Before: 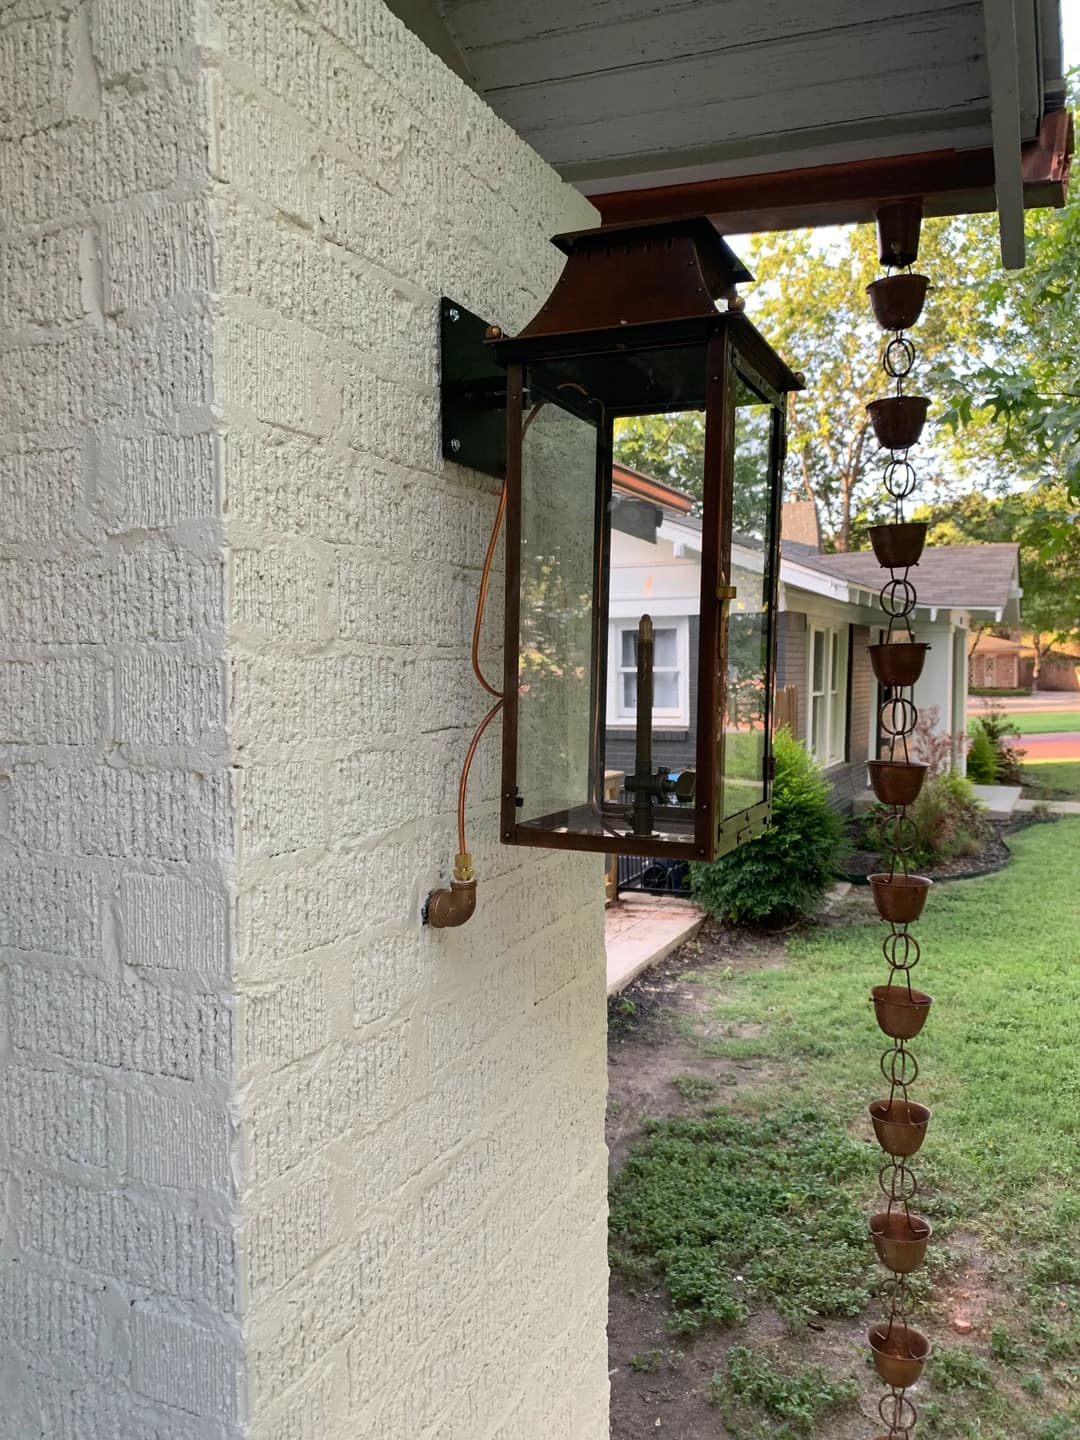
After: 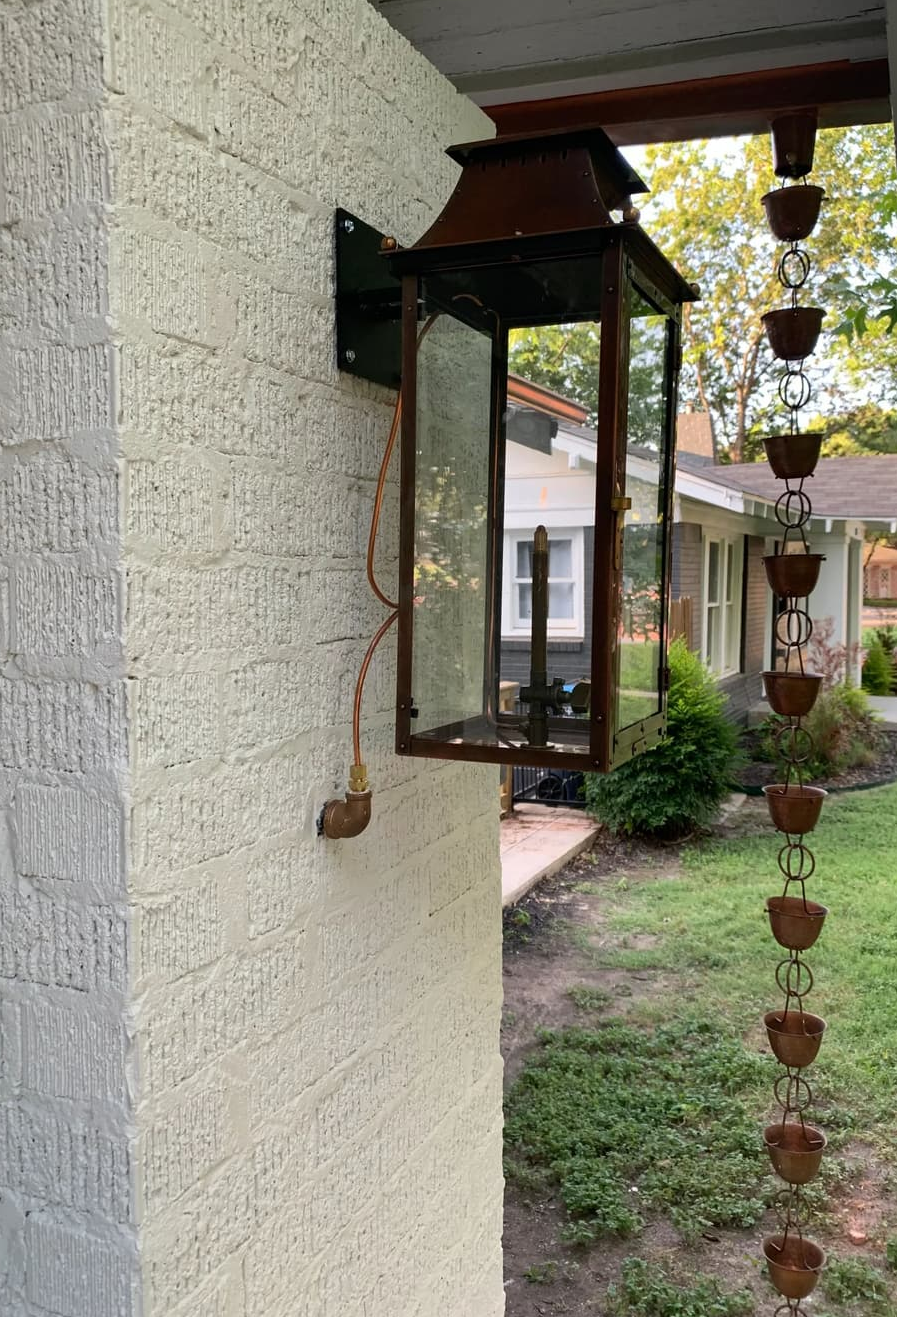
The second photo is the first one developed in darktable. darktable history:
crop: left 9.791%, top 6.207%, right 7.074%, bottom 2.3%
